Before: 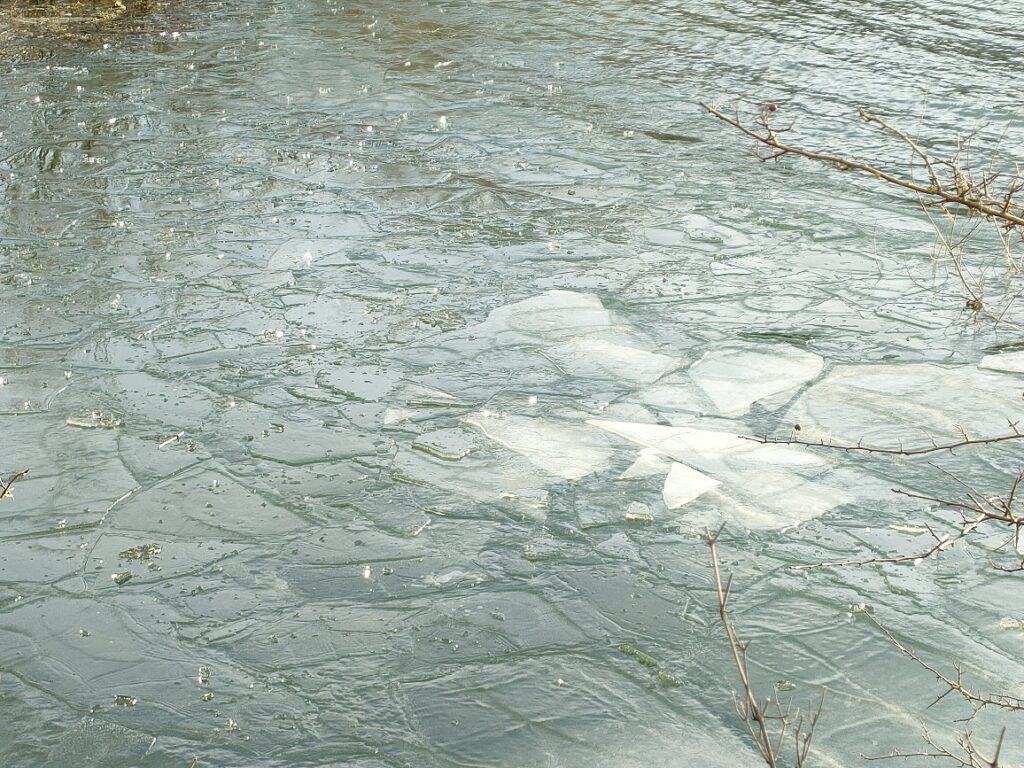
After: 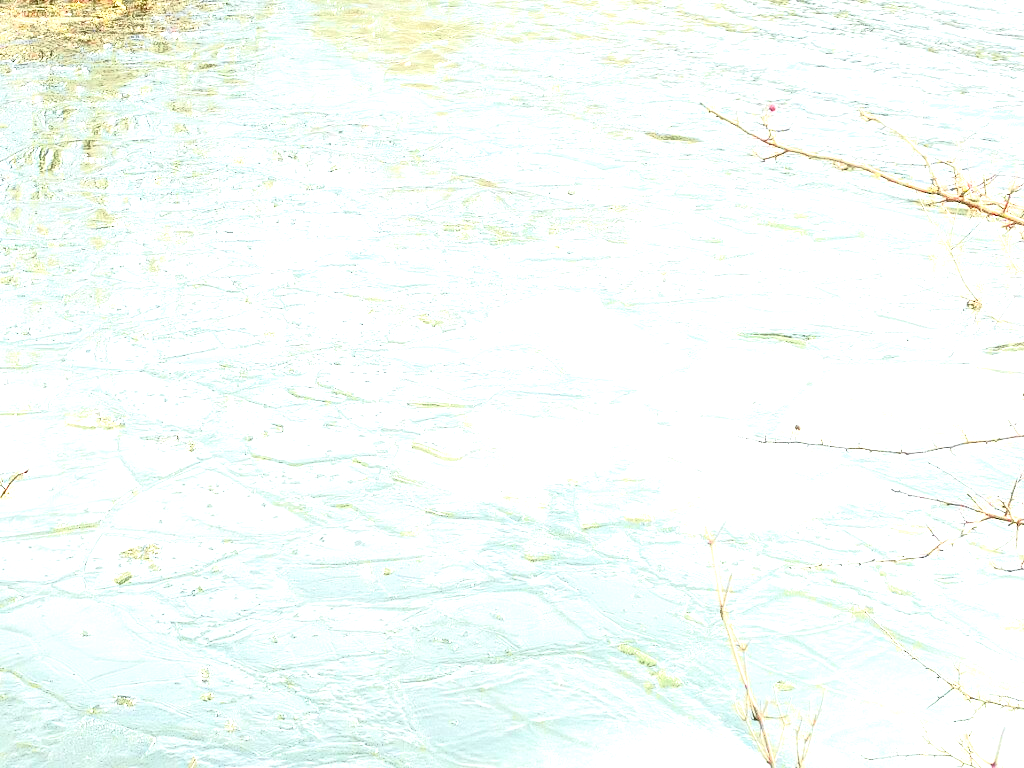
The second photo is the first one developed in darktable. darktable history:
tone curve: curves: ch0 [(0, 0) (0.105, 0.068) (0.195, 0.162) (0.283, 0.283) (0.384, 0.404) (0.485, 0.531) (0.638, 0.681) (0.795, 0.879) (1, 0.977)]; ch1 [(0, 0) (0.161, 0.092) (0.35, 0.33) (0.379, 0.401) (0.456, 0.469) (0.504, 0.498) (0.53, 0.532) (0.58, 0.619) (0.635, 0.671) (1, 1)]; ch2 [(0, 0) (0.371, 0.362) (0.437, 0.437) (0.483, 0.484) (0.53, 0.515) (0.56, 0.58) (0.622, 0.606) (1, 1)], color space Lab, independent channels, preserve colors none
exposure: black level correction 0.002, exposure 1.993 EV, compensate highlight preservation false
